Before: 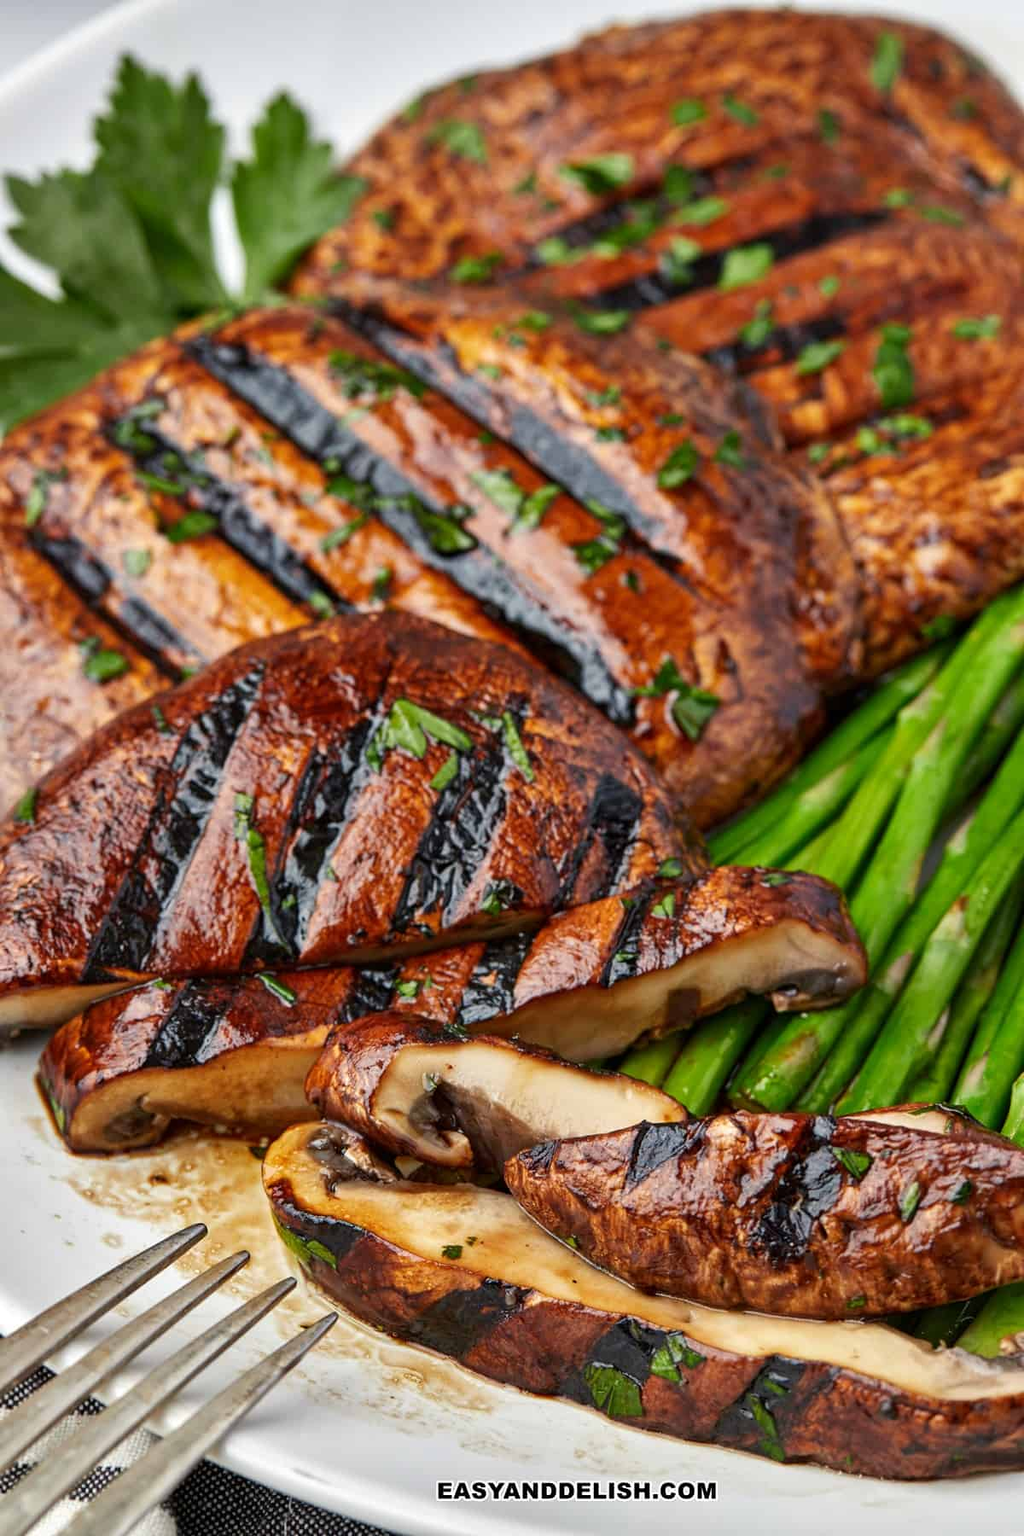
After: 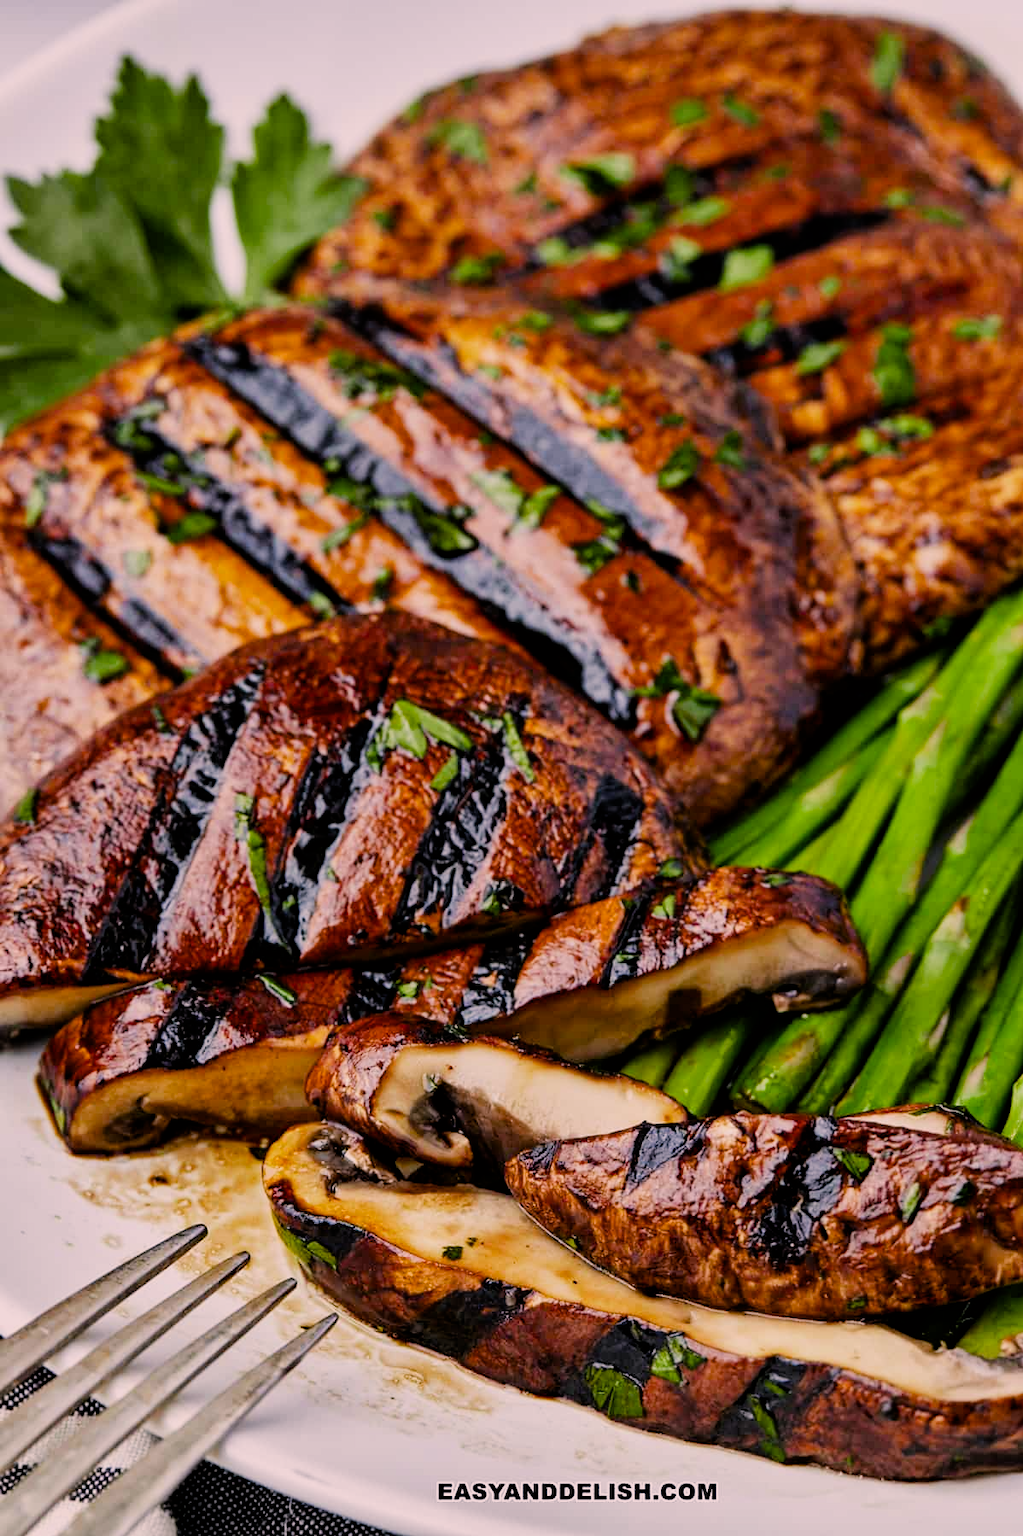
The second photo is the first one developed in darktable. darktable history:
white balance: red 0.931, blue 1.11
color balance rgb: perceptual saturation grading › global saturation 20%, perceptual saturation grading › highlights -25%, perceptual saturation grading › shadows 25%
filmic rgb: black relative exposure -5 EV, hardness 2.88, contrast 1.2, highlights saturation mix -30%
color correction: highlights a* 11.96, highlights b* 11.58
